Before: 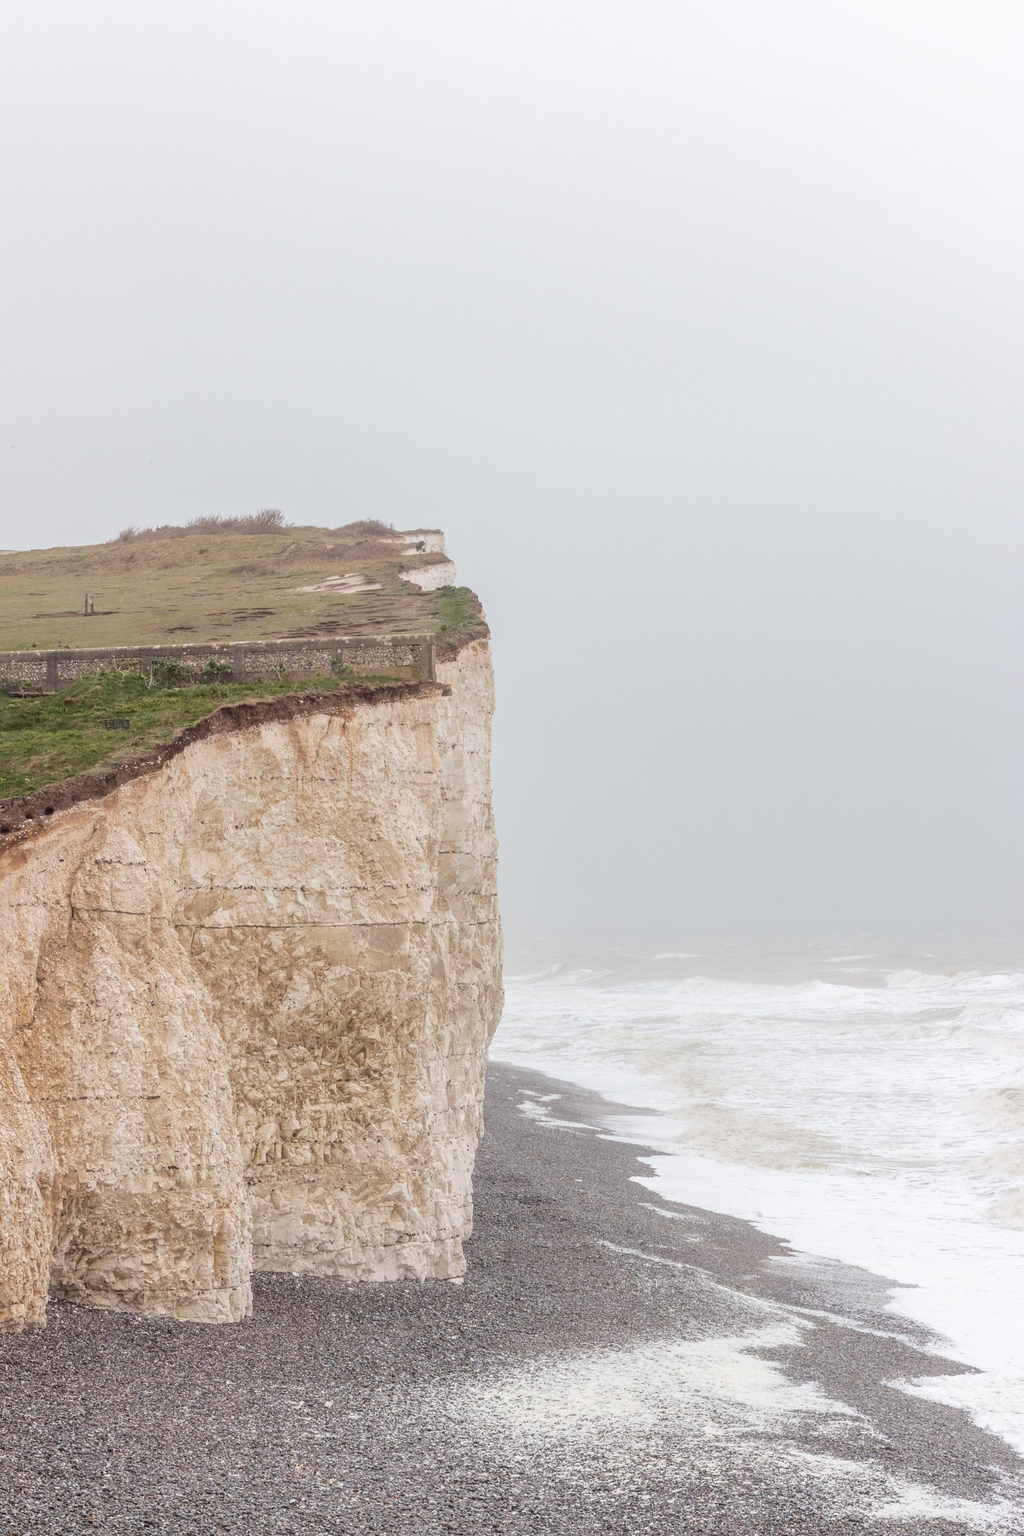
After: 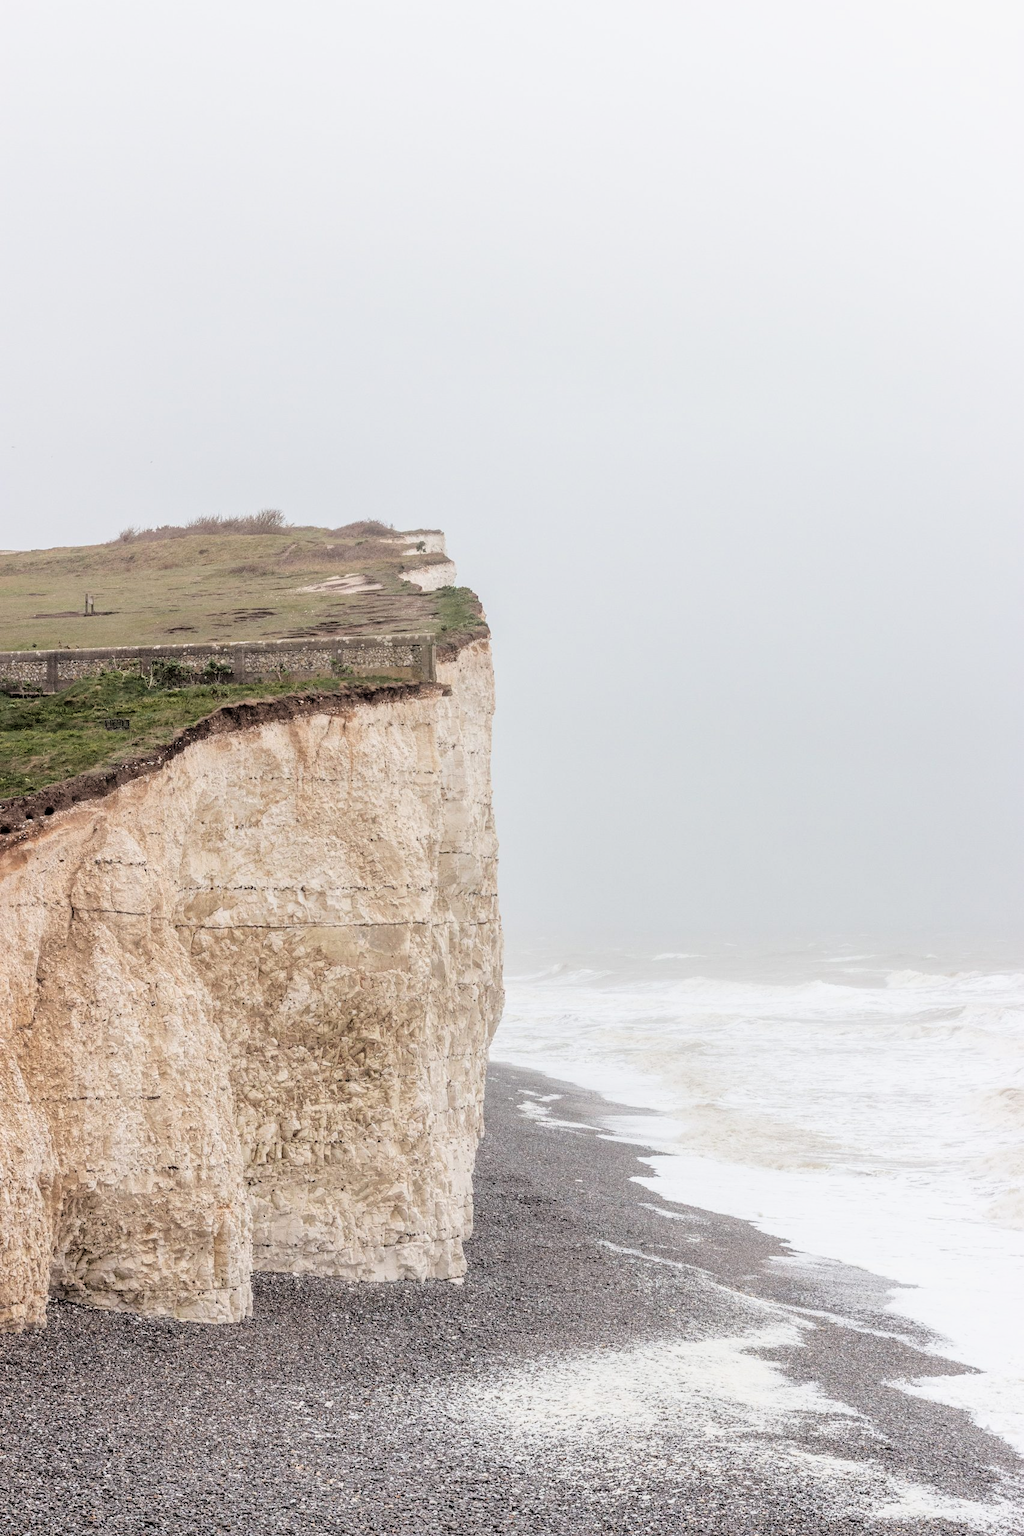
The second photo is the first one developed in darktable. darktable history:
filmic rgb: black relative exposure -3.73 EV, white relative exposure 2.76 EV, threshold 5.96 EV, dynamic range scaling -5.53%, hardness 3.04, enable highlight reconstruction true
